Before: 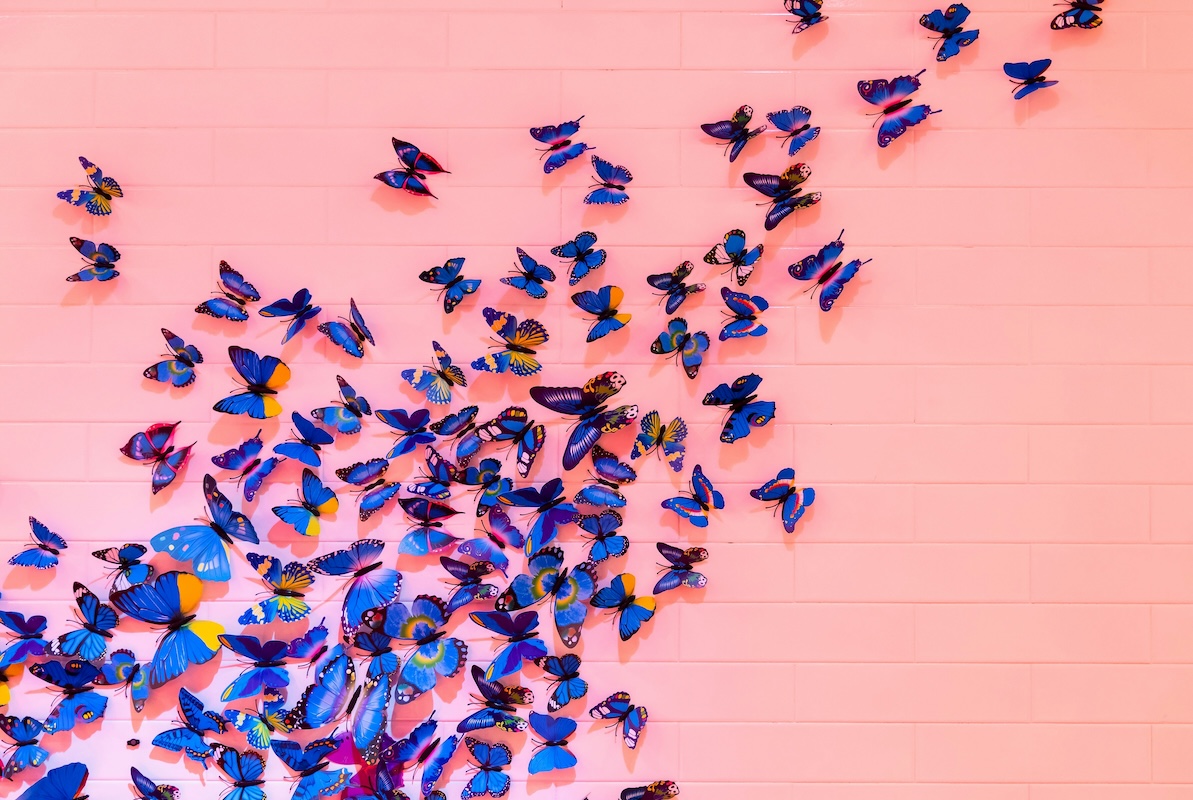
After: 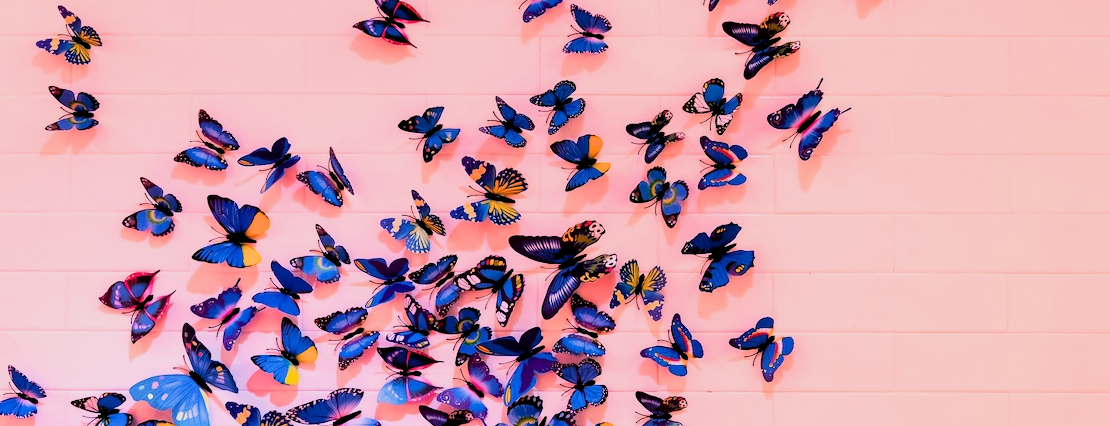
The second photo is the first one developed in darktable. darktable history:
crop: left 1.829%, top 18.89%, right 5.061%, bottom 27.827%
exposure: exposure 0.151 EV, compensate highlight preservation false
filmic rgb: black relative exposure -5.08 EV, white relative exposure 3.51 EV, hardness 3.18, contrast 1.386, highlights saturation mix -31.11%
